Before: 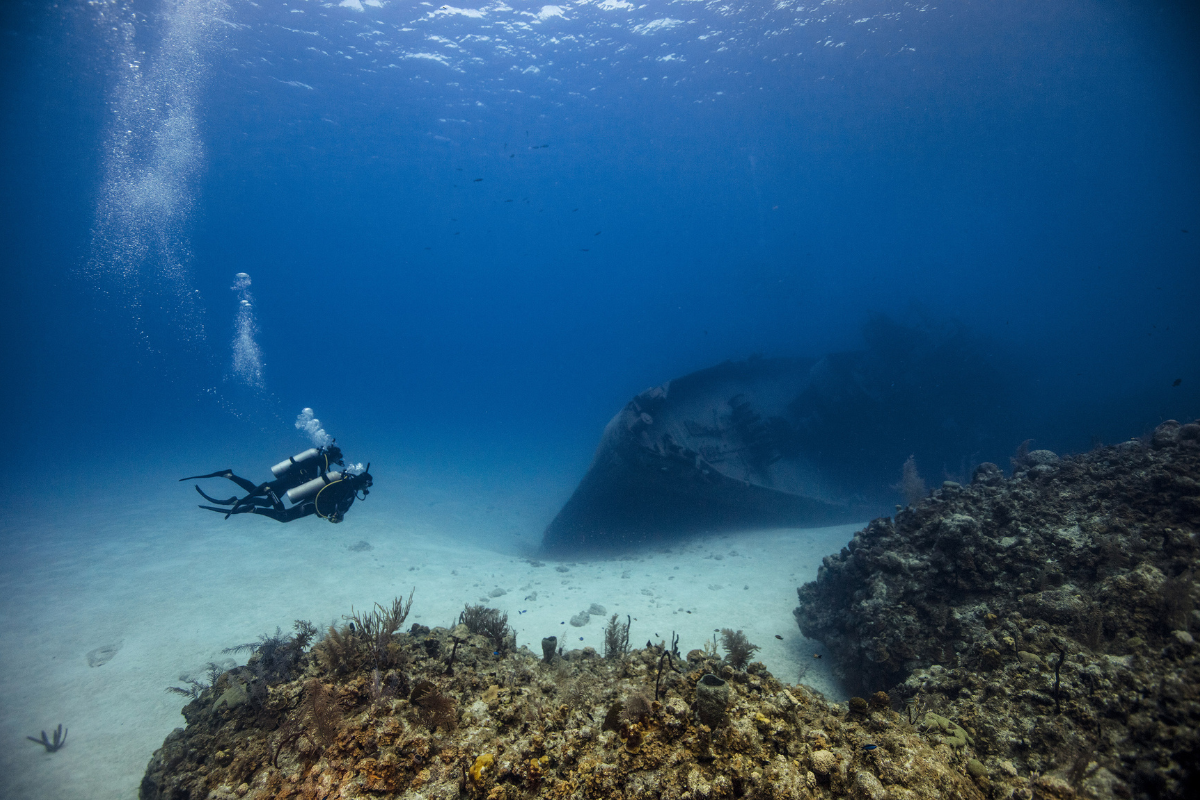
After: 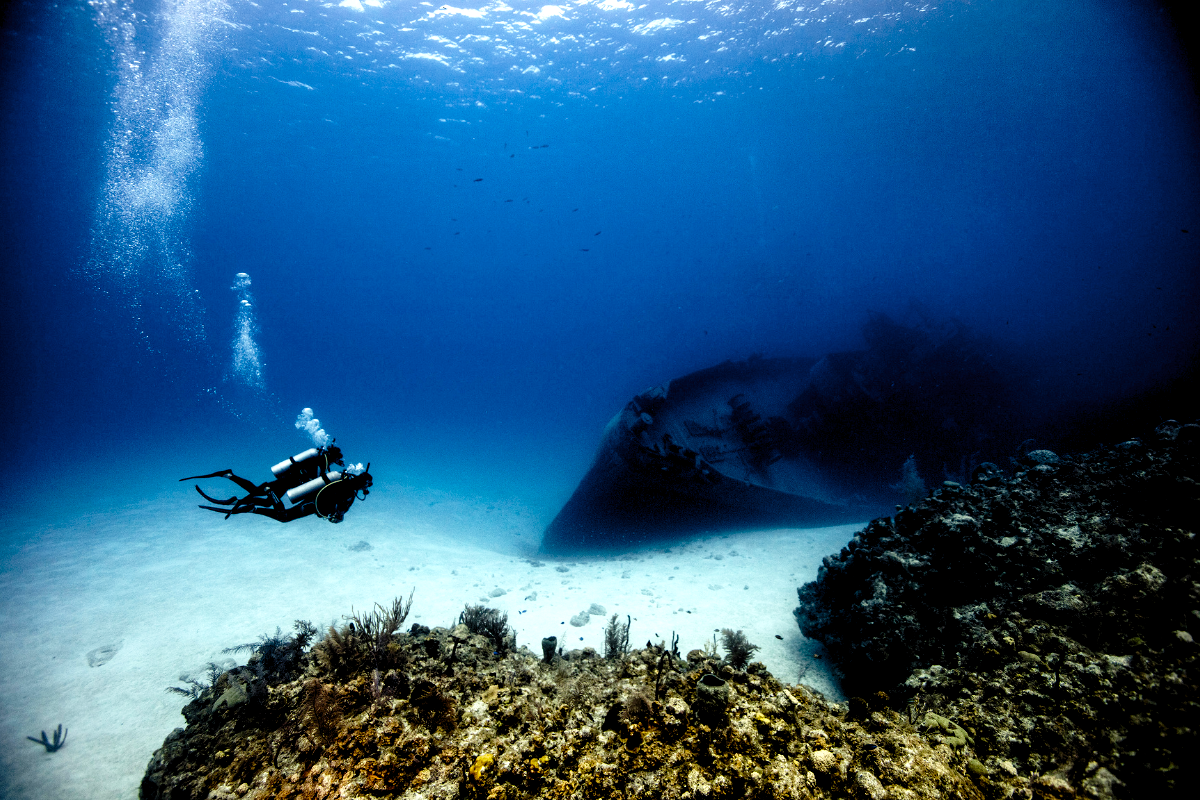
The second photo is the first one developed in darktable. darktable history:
base curve: curves: ch0 [(0, 0) (0.032, 0.037) (0.105, 0.228) (0.435, 0.76) (0.856, 0.983) (1, 1)], preserve colors none
contrast brightness saturation: contrast 0.099, brightness -0.269, saturation 0.145
levels: levels [0.062, 0.494, 0.925]
